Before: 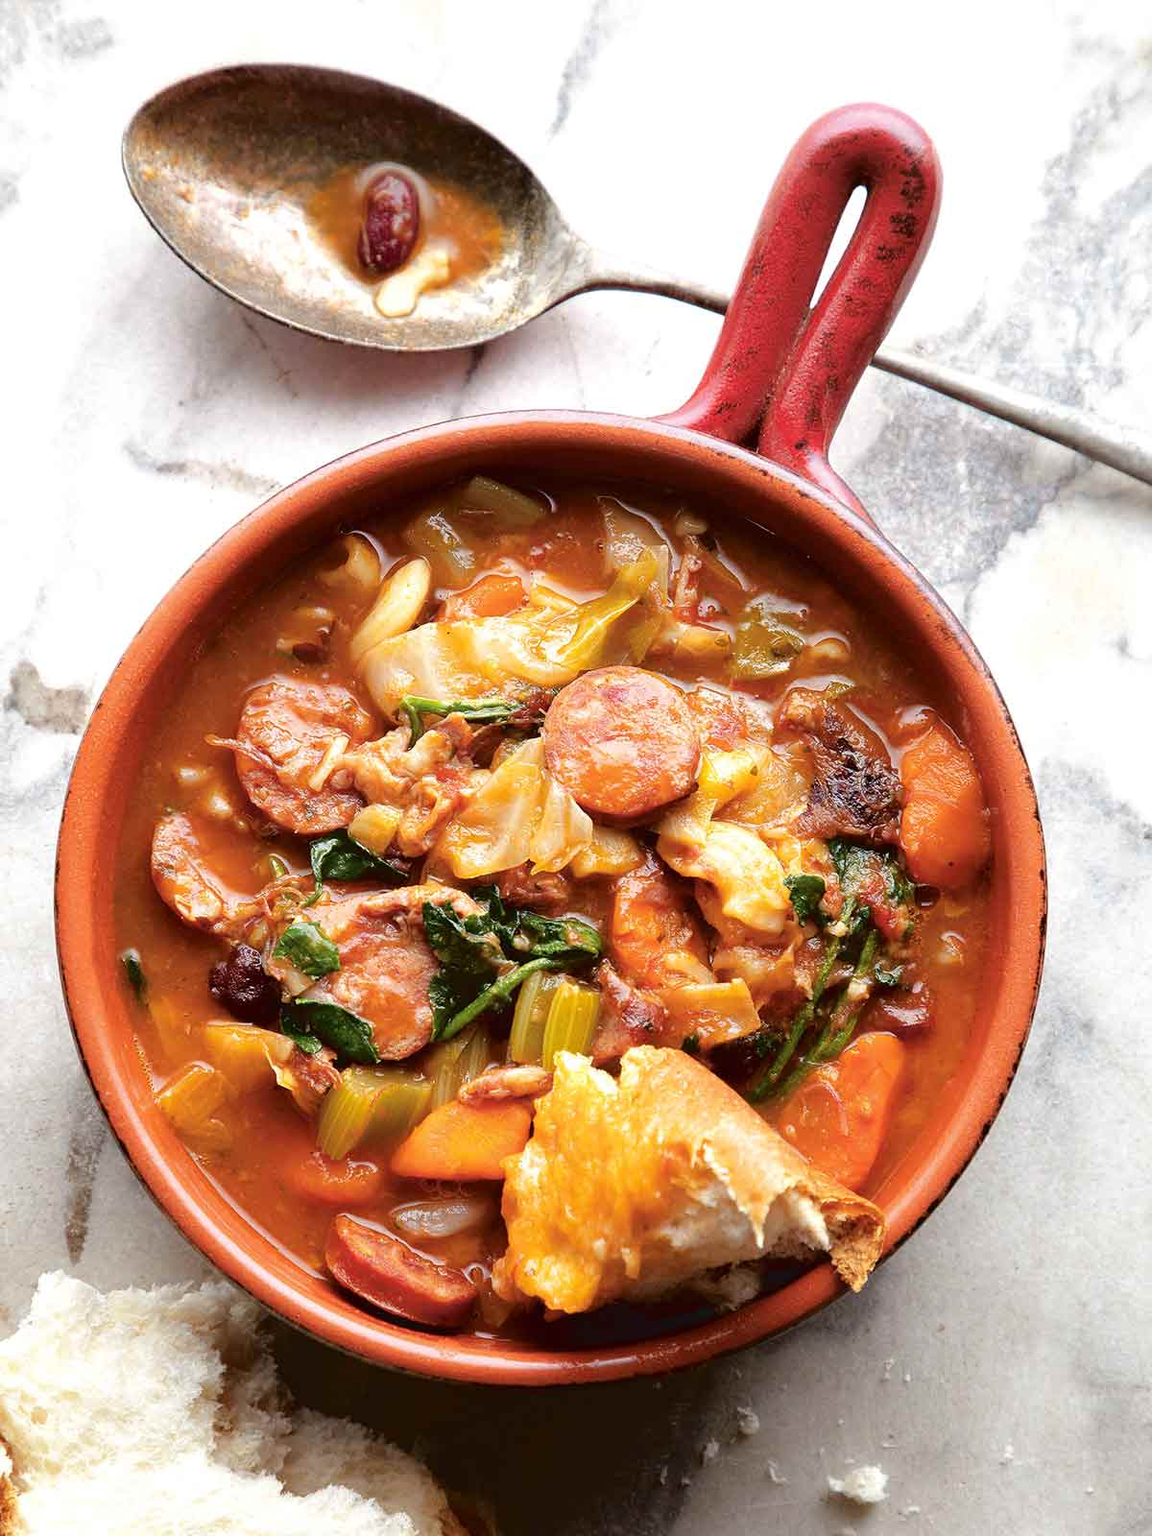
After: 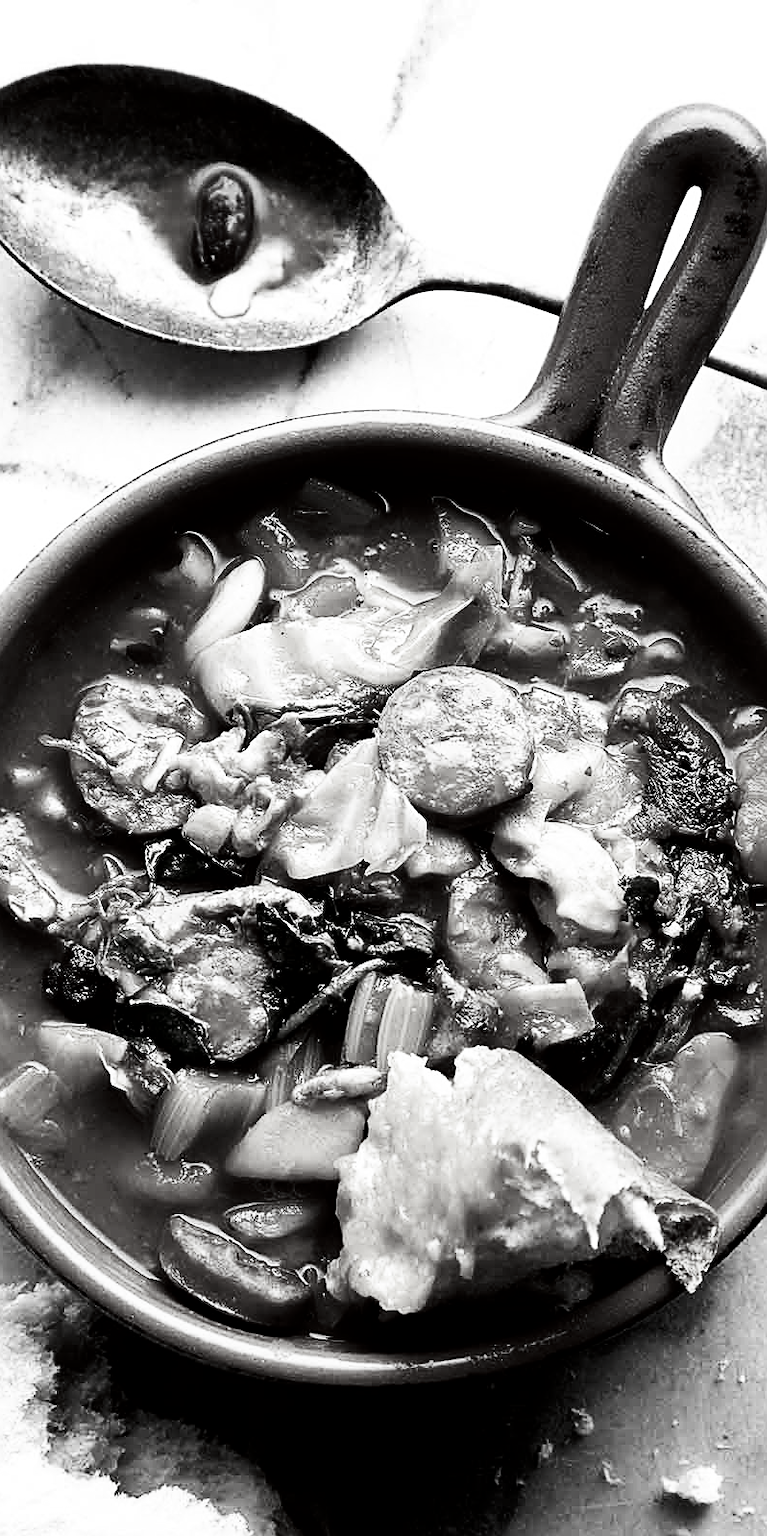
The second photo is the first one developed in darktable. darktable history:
sharpen: on, module defaults
shadows and highlights: radius 107.98, shadows 44.91, highlights -67.08, low approximation 0.01, soften with gaussian
crop and rotate: left 14.47%, right 18.915%
contrast brightness saturation: contrast 0.021, brightness -0.982, saturation -0.98
base curve: curves: ch0 [(0, 0) (0.012, 0.01) (0.073, 0.168) (0.31, 0.711) (0.645, 0.957) (1, 1)], preserve colors none
